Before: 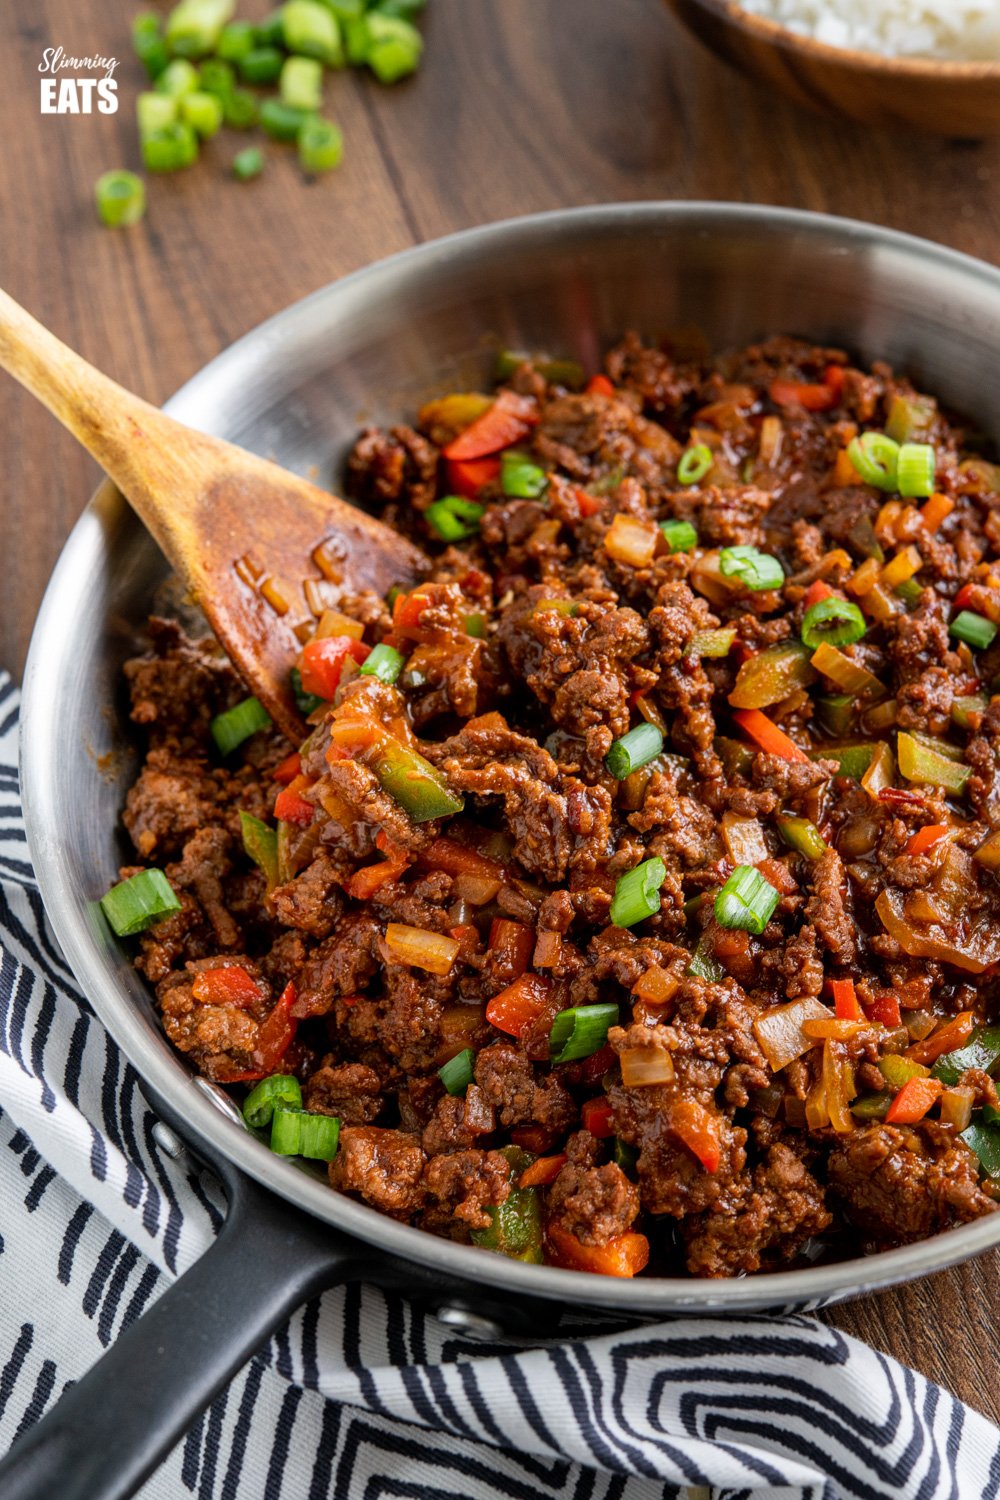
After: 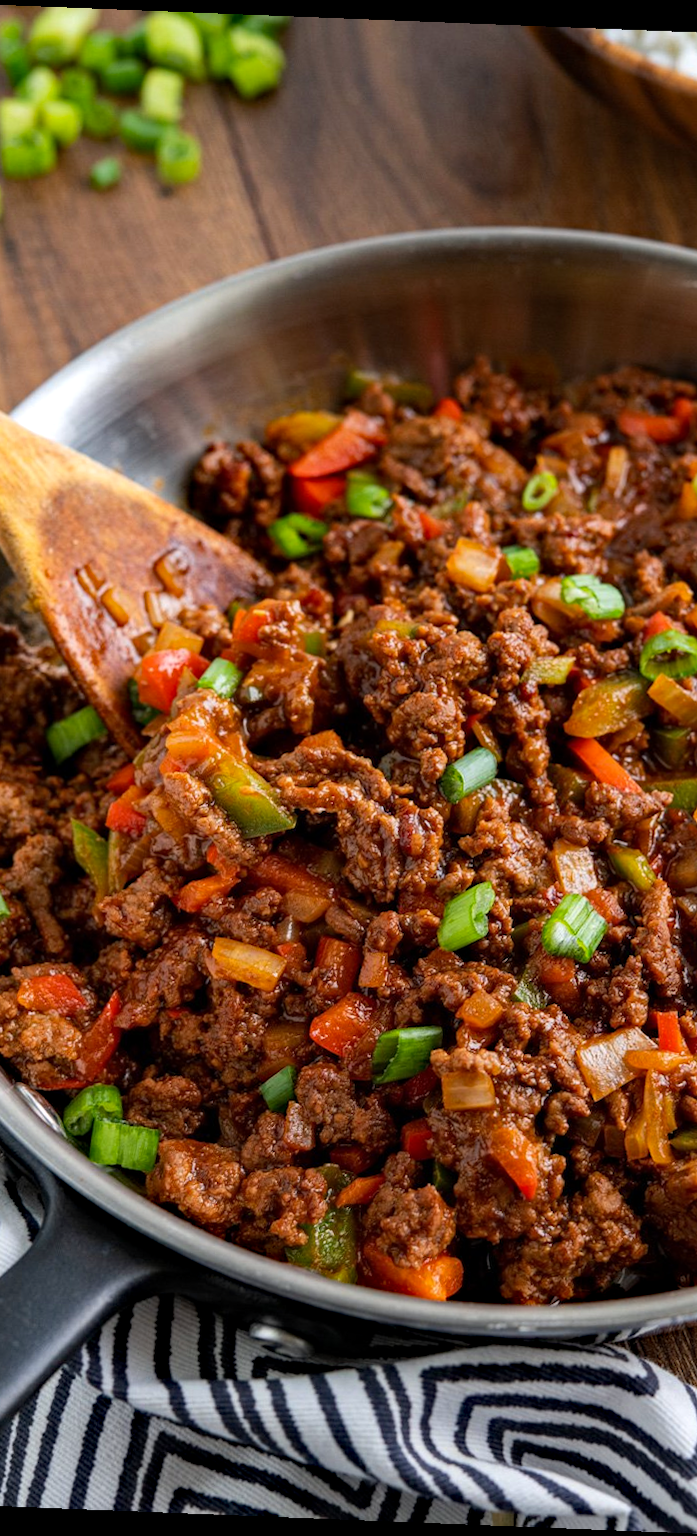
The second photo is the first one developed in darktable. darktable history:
crop and rotate: left 18.442%, right 15.508%
rotate and perspective: rotation 2.27°, automatic cropping off
haze removal: strength 0.25, distance 0.25, compatibility mode true, adaptive false
